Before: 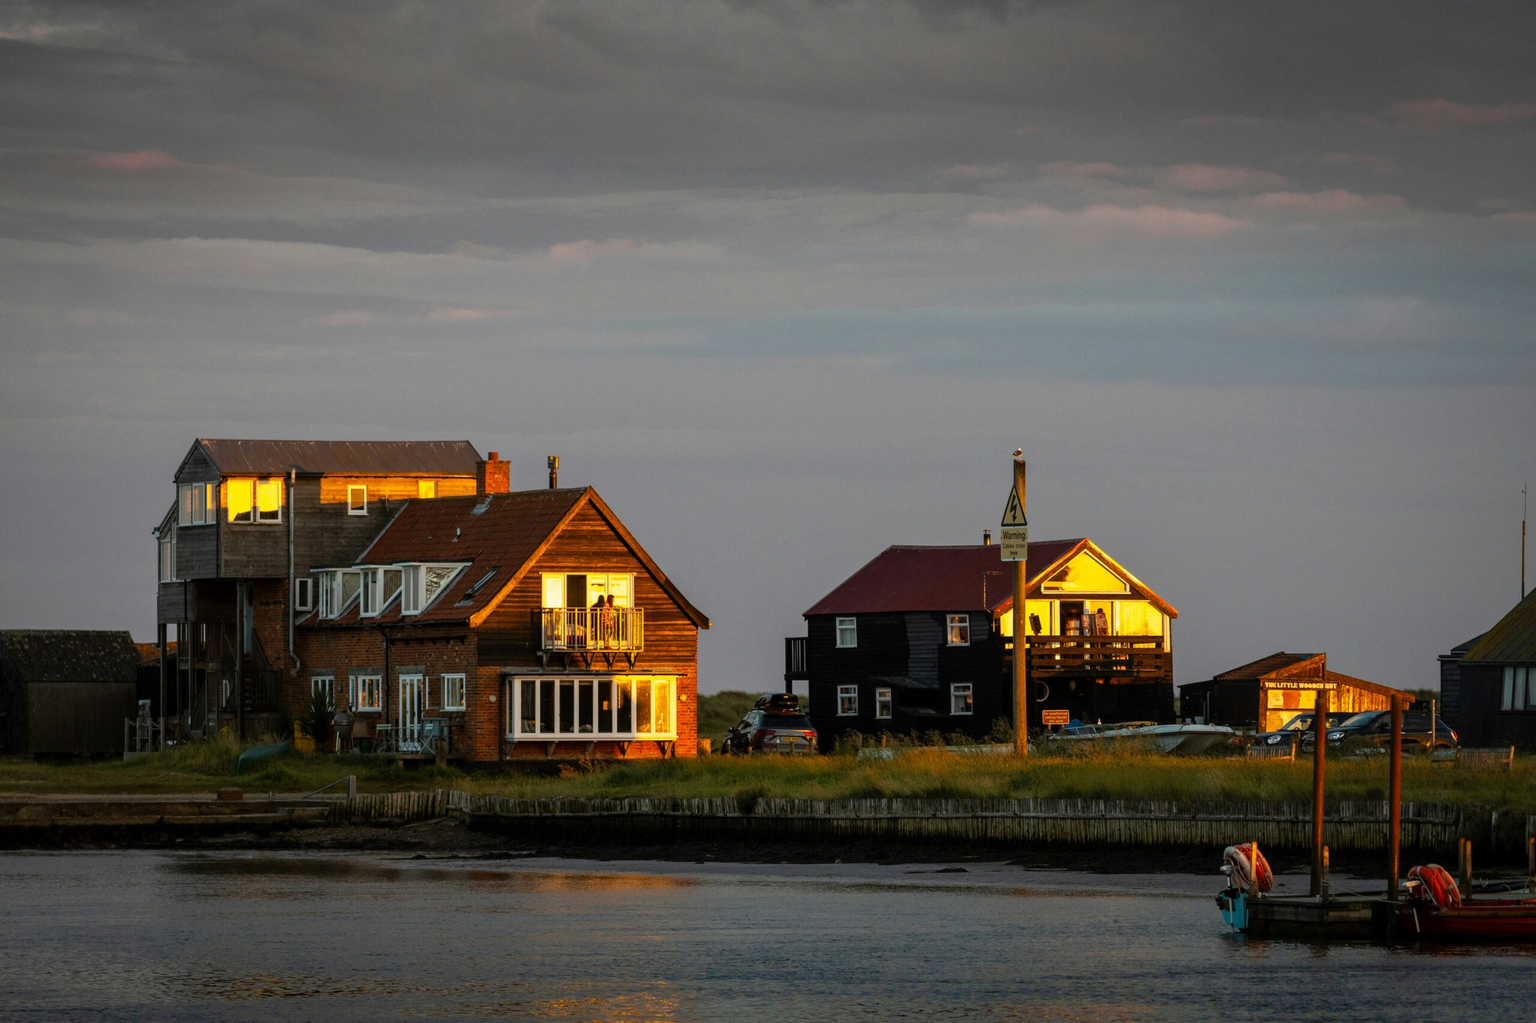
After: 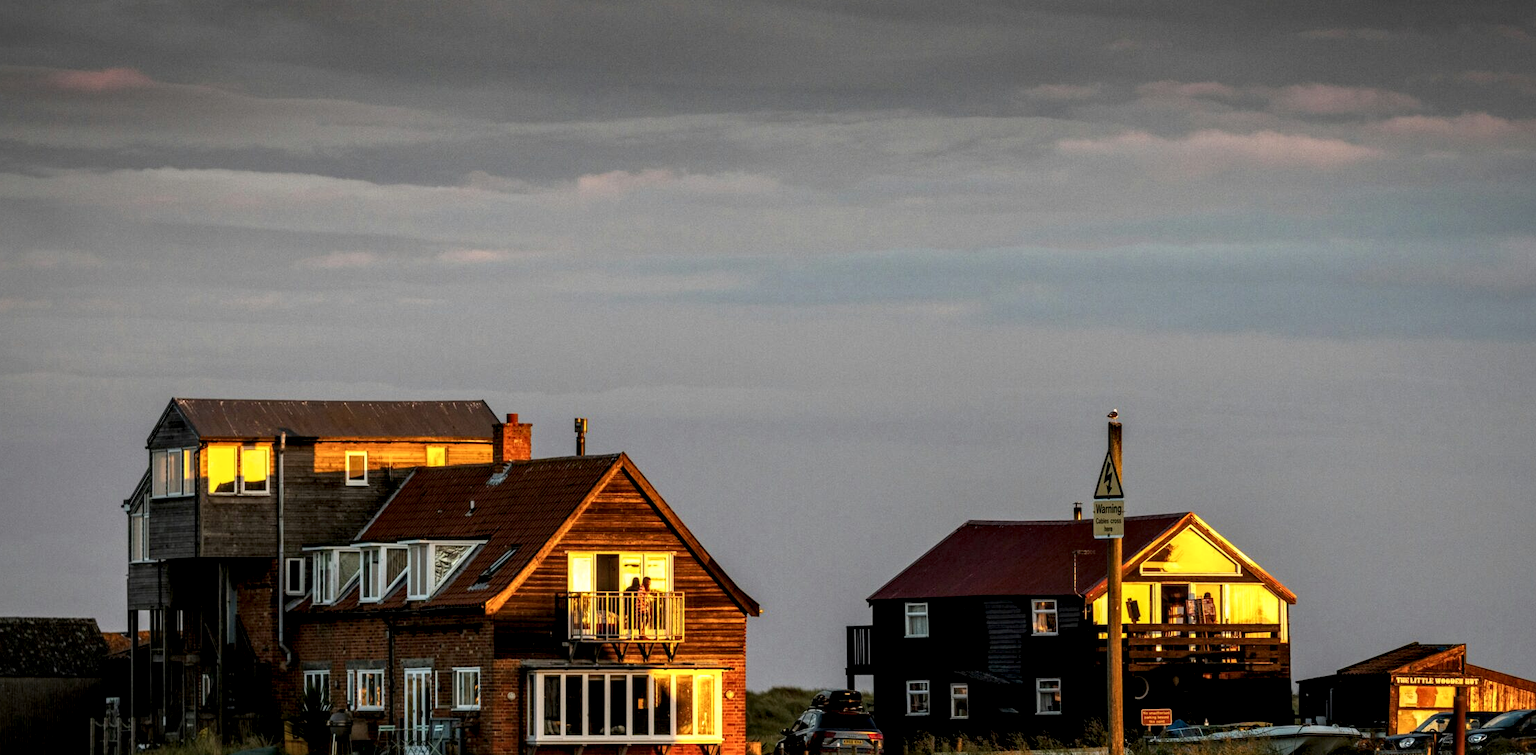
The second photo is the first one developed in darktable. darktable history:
local contrast: highlights 60%, shadows 60%, detail 160%
crop: left 3.015%, top 8.969%, right 9.647%, bottom 26.457%
